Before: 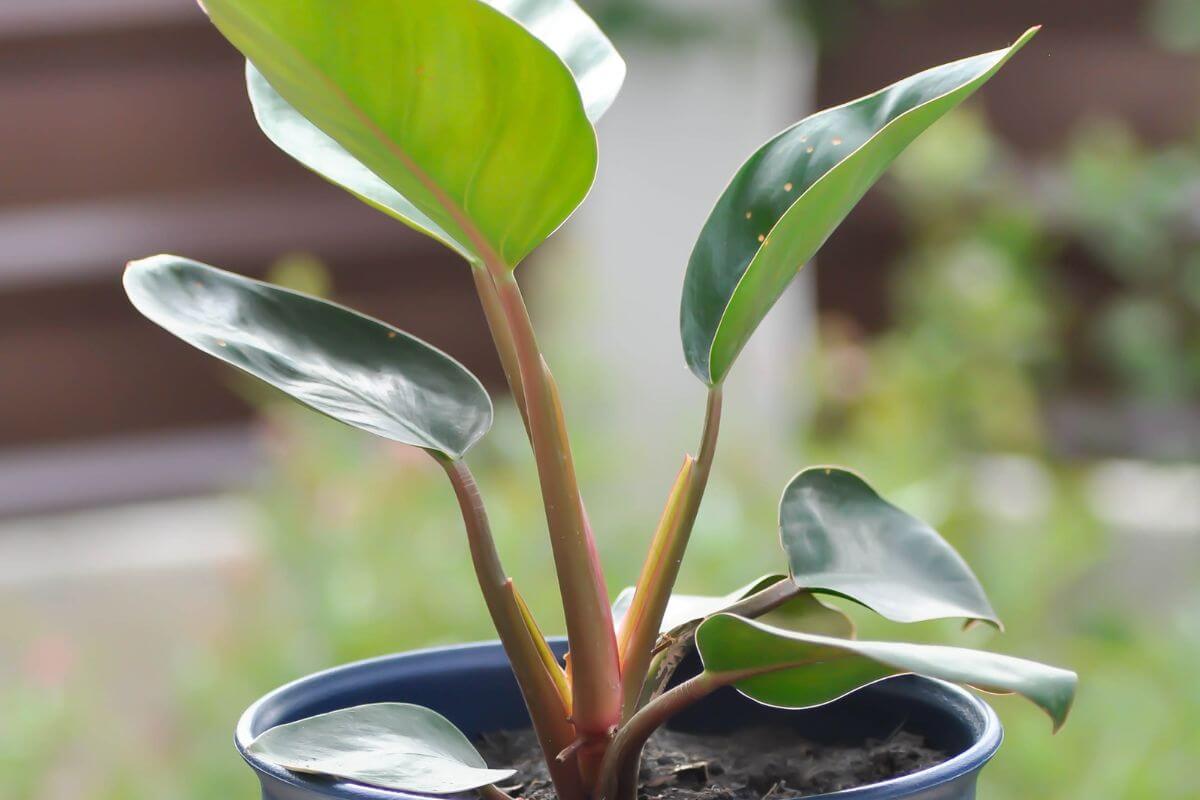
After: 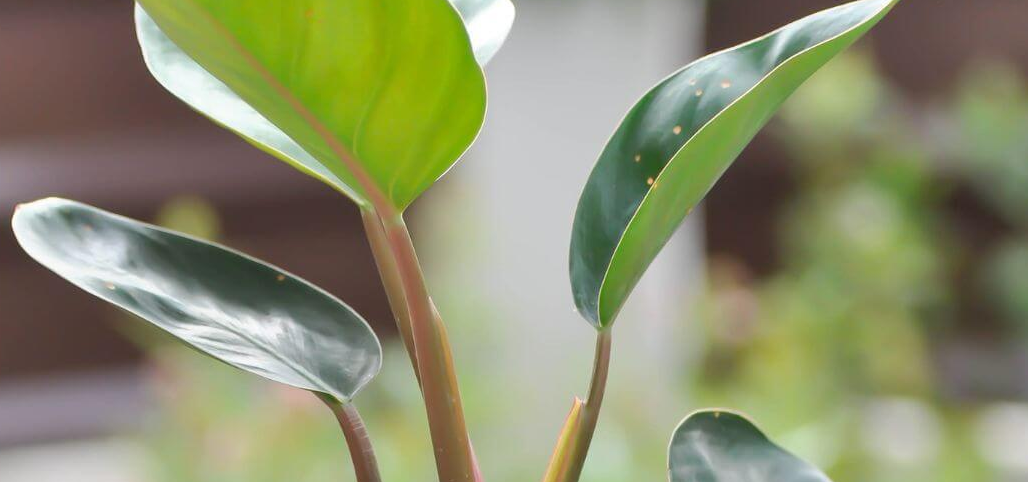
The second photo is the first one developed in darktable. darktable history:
crop and rotate: left 9.326%, top 7.22%, right 4.942%, bottom 32.502%
